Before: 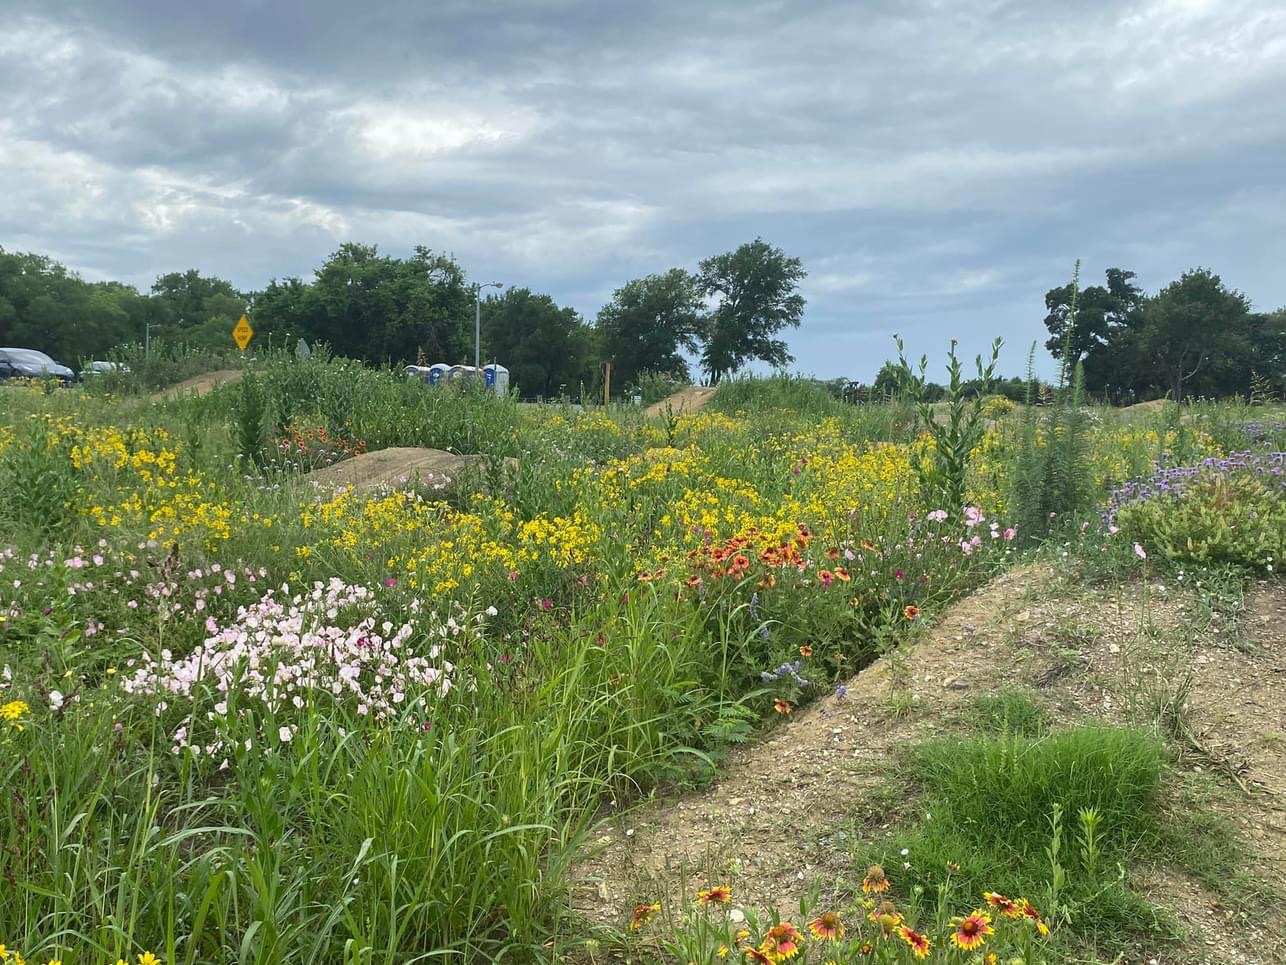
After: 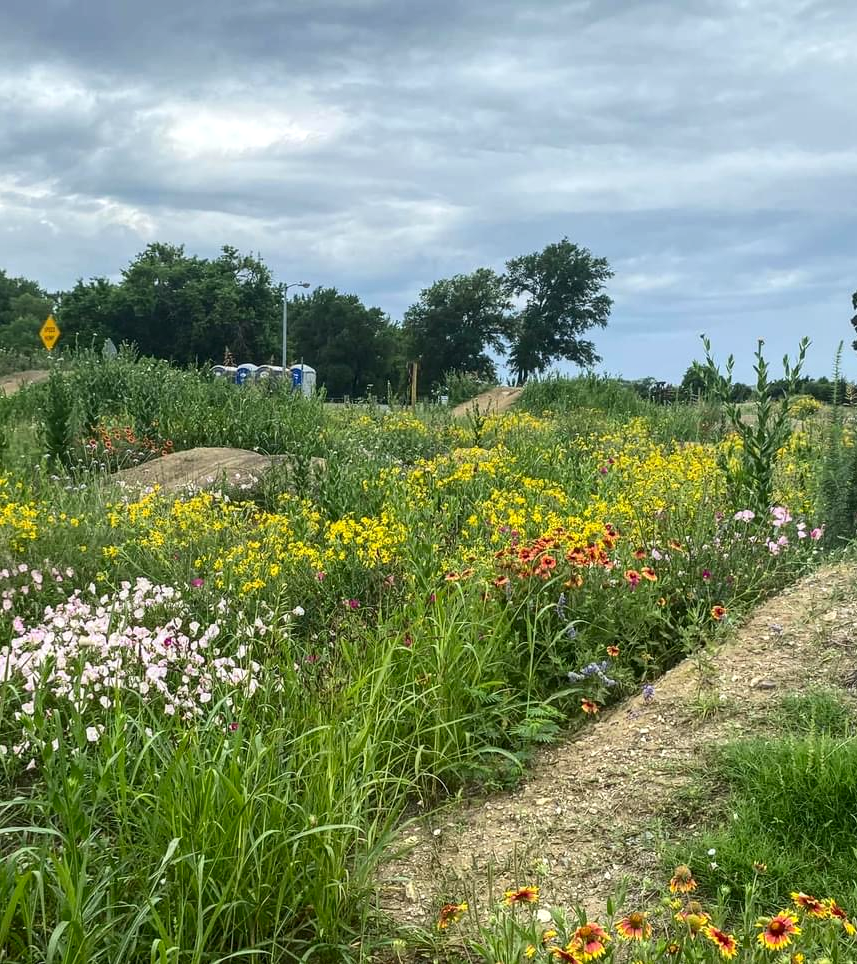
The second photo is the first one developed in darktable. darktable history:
crop and rotate: left 15.055%, right 18.278%
contrast brightness saturation: contrast 0.15, brightness -0.01, saturation 0.1
local contrast: on, module defaults
